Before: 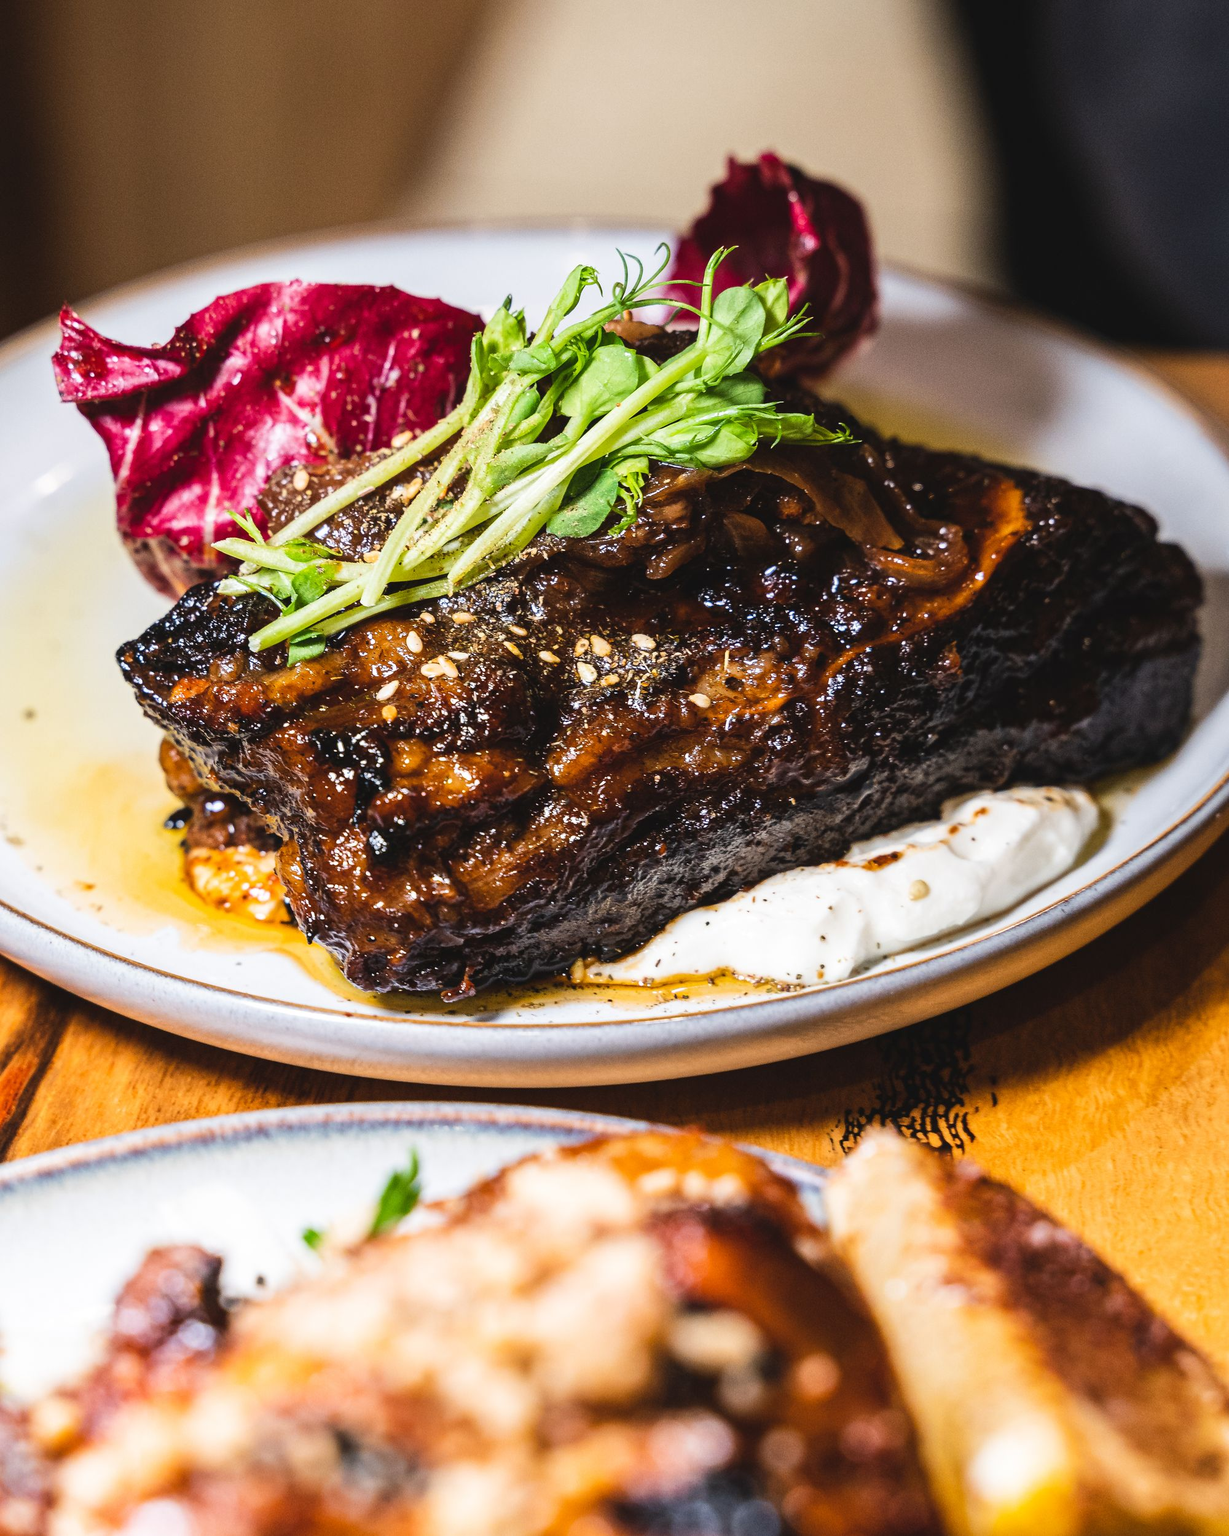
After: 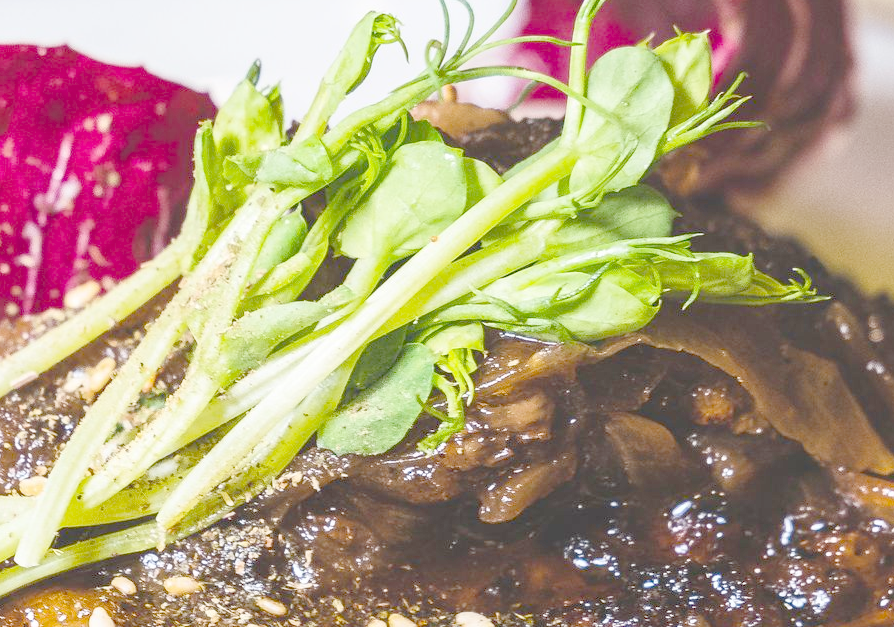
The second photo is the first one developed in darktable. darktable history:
crop: left 28.64%, top 16.832%, right 26.637%, bottom 58.055%
